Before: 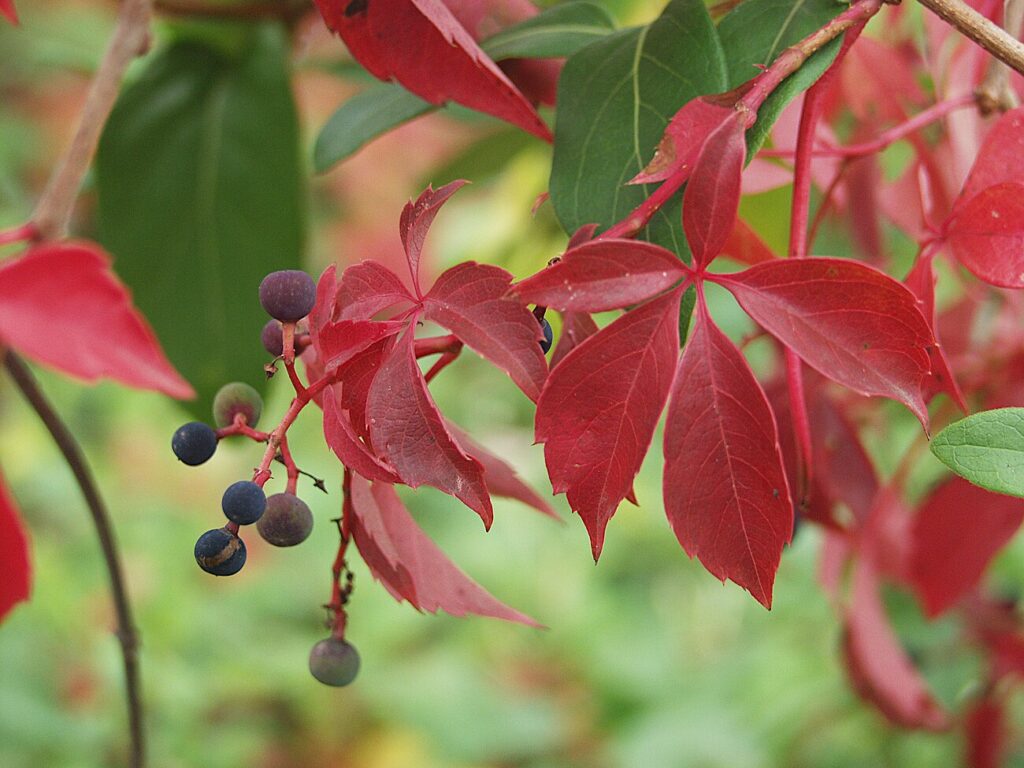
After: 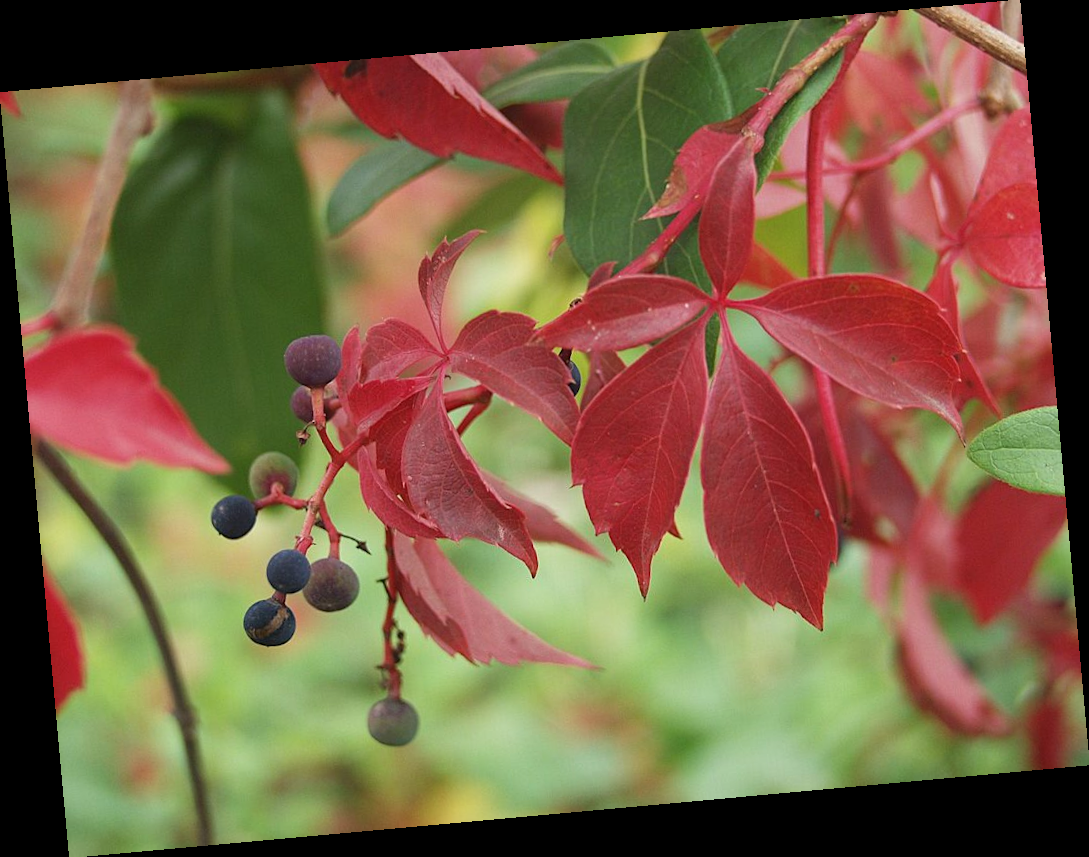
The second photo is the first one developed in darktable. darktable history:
color correction: saturation 0.98
rotate and perspective: rotation -5.2°, automatic cropping off
